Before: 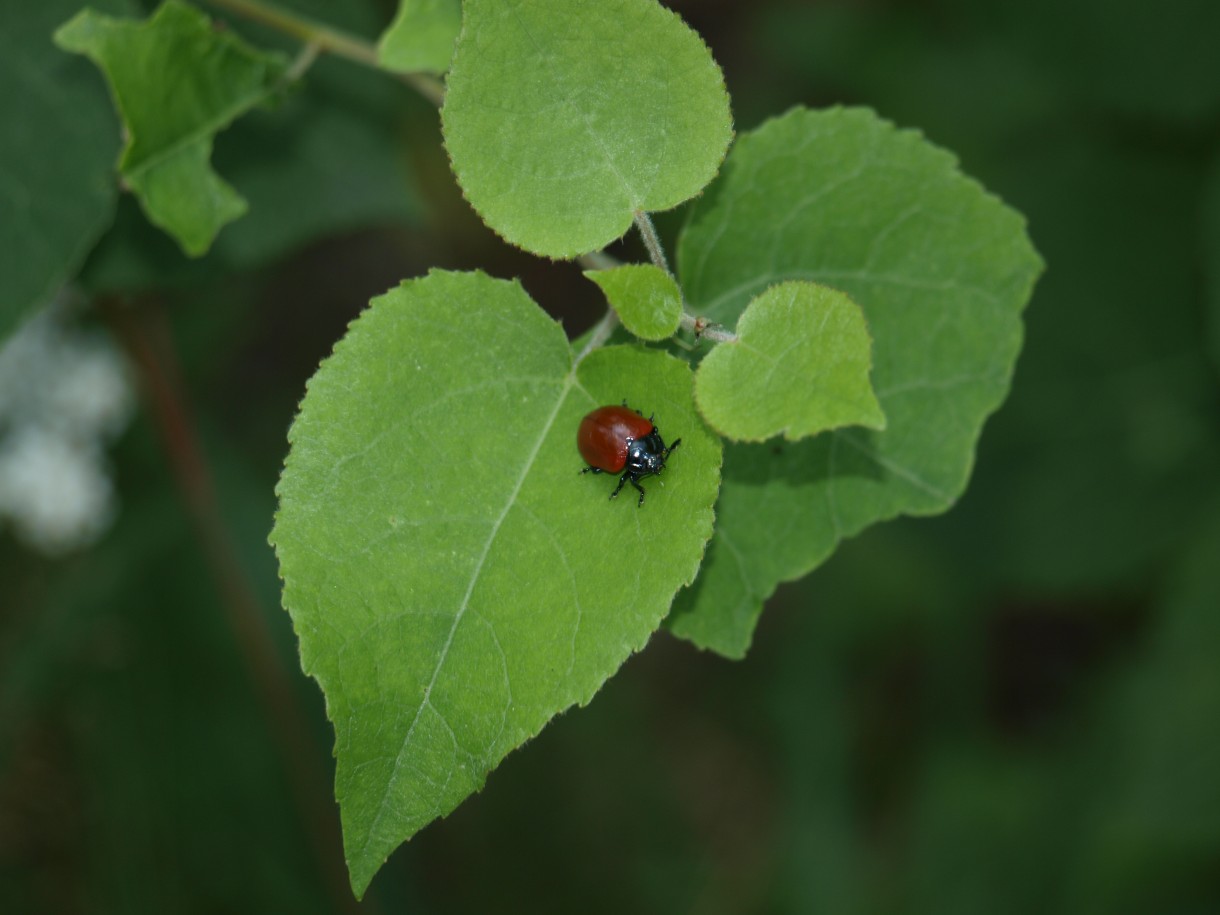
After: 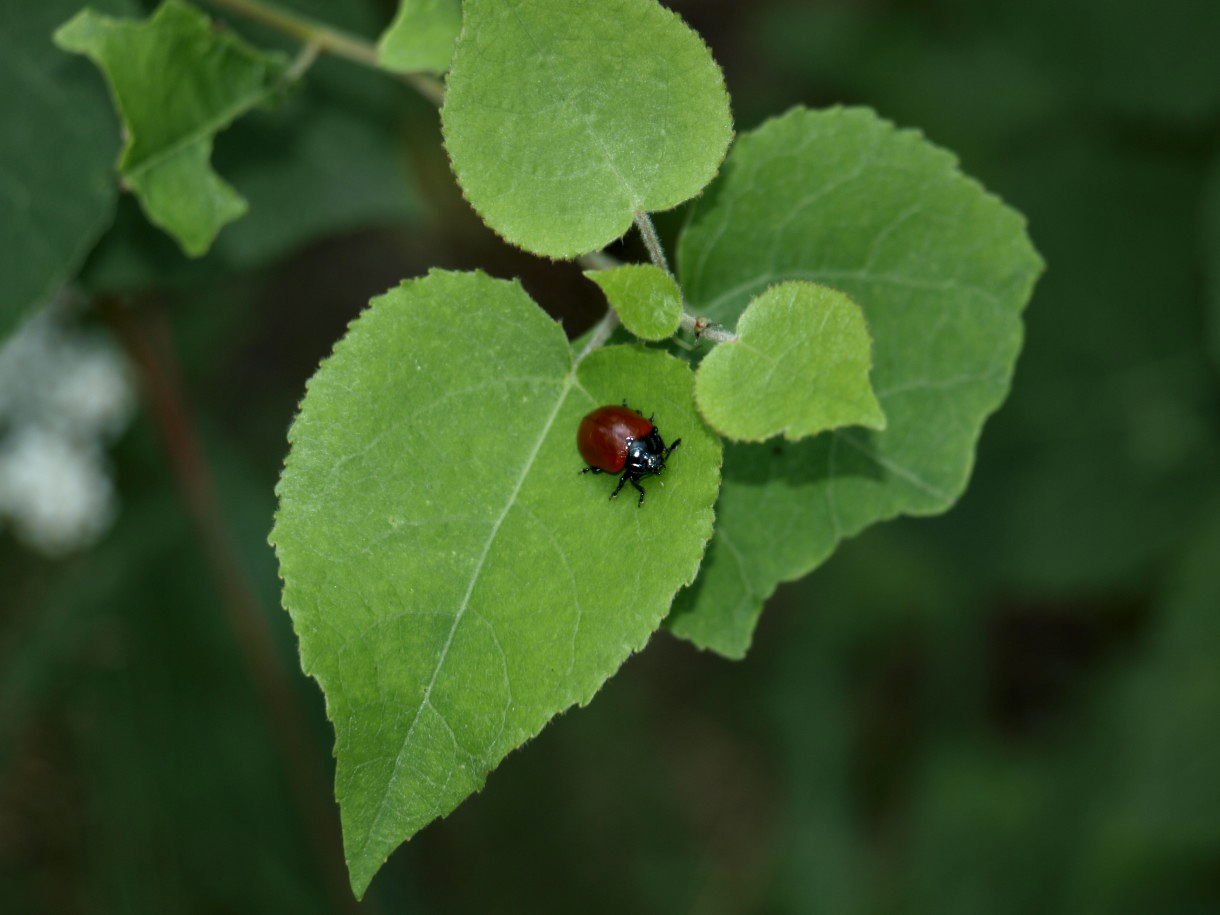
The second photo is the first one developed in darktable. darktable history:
contrast equalizer: octaves 7, y [[0.586, 0.584, 0.576, 0.565, 0.552, 0.539], [0.5 ×6], [0.97, 0.959, 0.919, 0.859, 0.789, 0.717], [0 ×6], [0 ×6]], mix 0.74
levels: levels [0, 0.492, 0.984]
